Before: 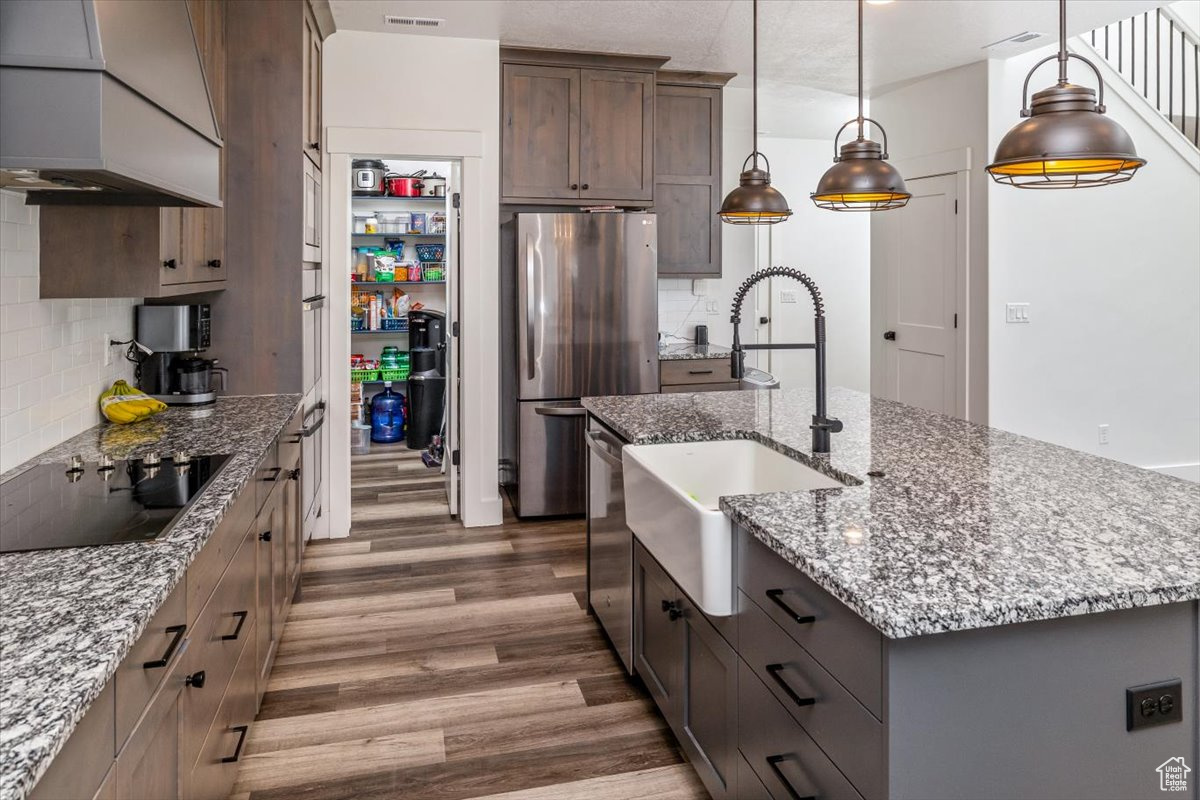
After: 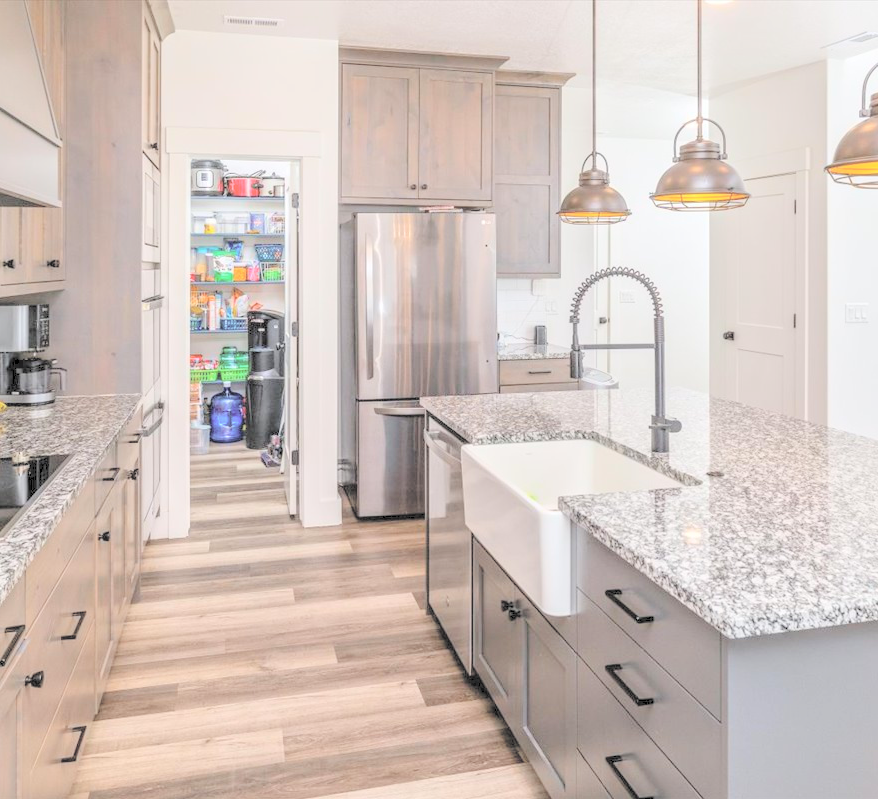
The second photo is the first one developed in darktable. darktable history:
crop: left 13.443%, right 13.31%
contrast brightness saturation: brightness 1
